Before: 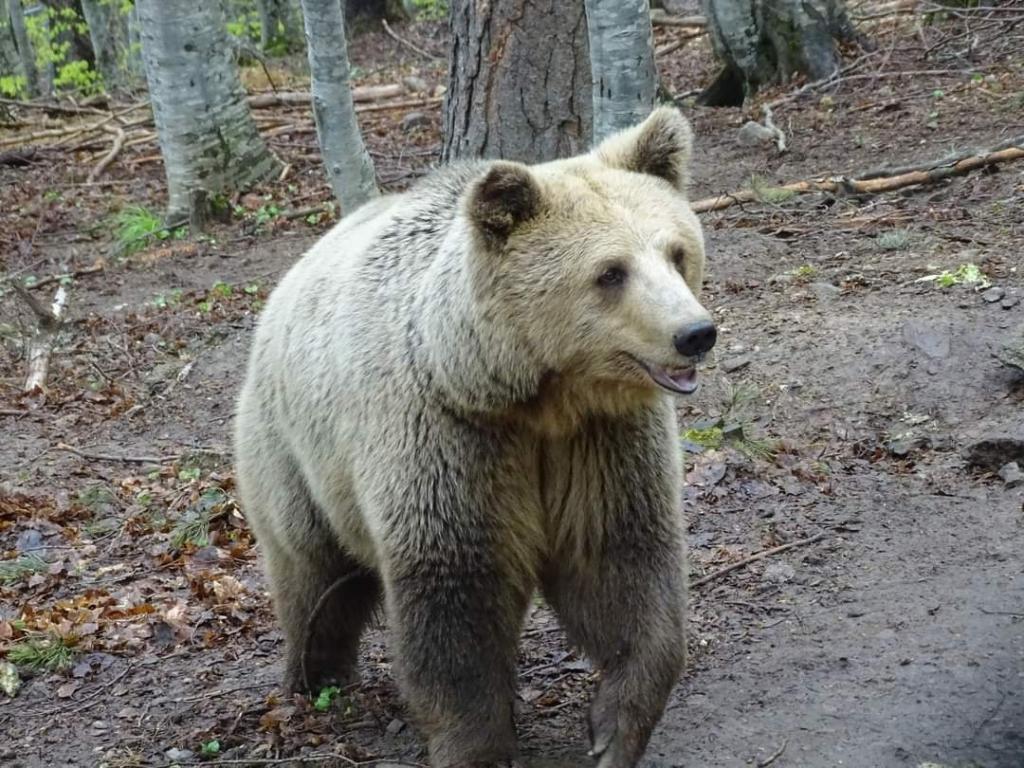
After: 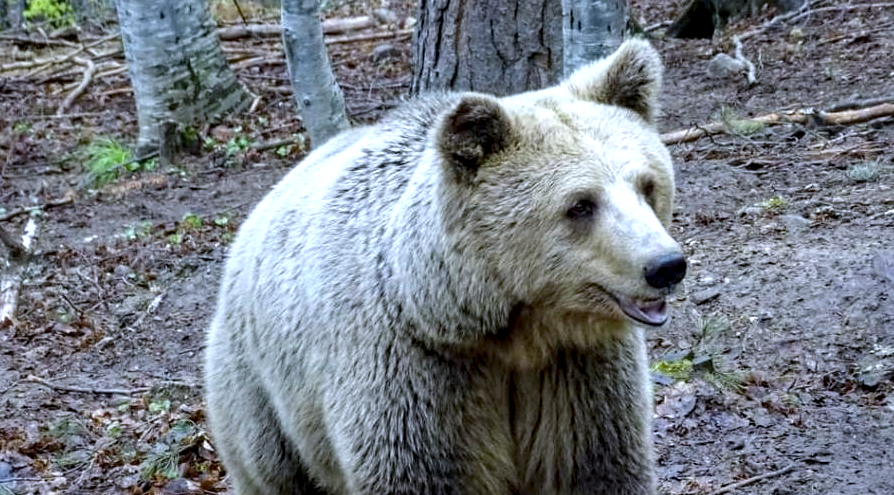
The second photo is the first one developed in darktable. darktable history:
white balance: red 0.948, green 1.02, blue 1.176
haze removal: compatibility mode true, adaptive false
local contrast: detail 135%, midtone range 0.75
crop: left 3.015%, top 8.969%, right 9.647%, bottom 26.457%
